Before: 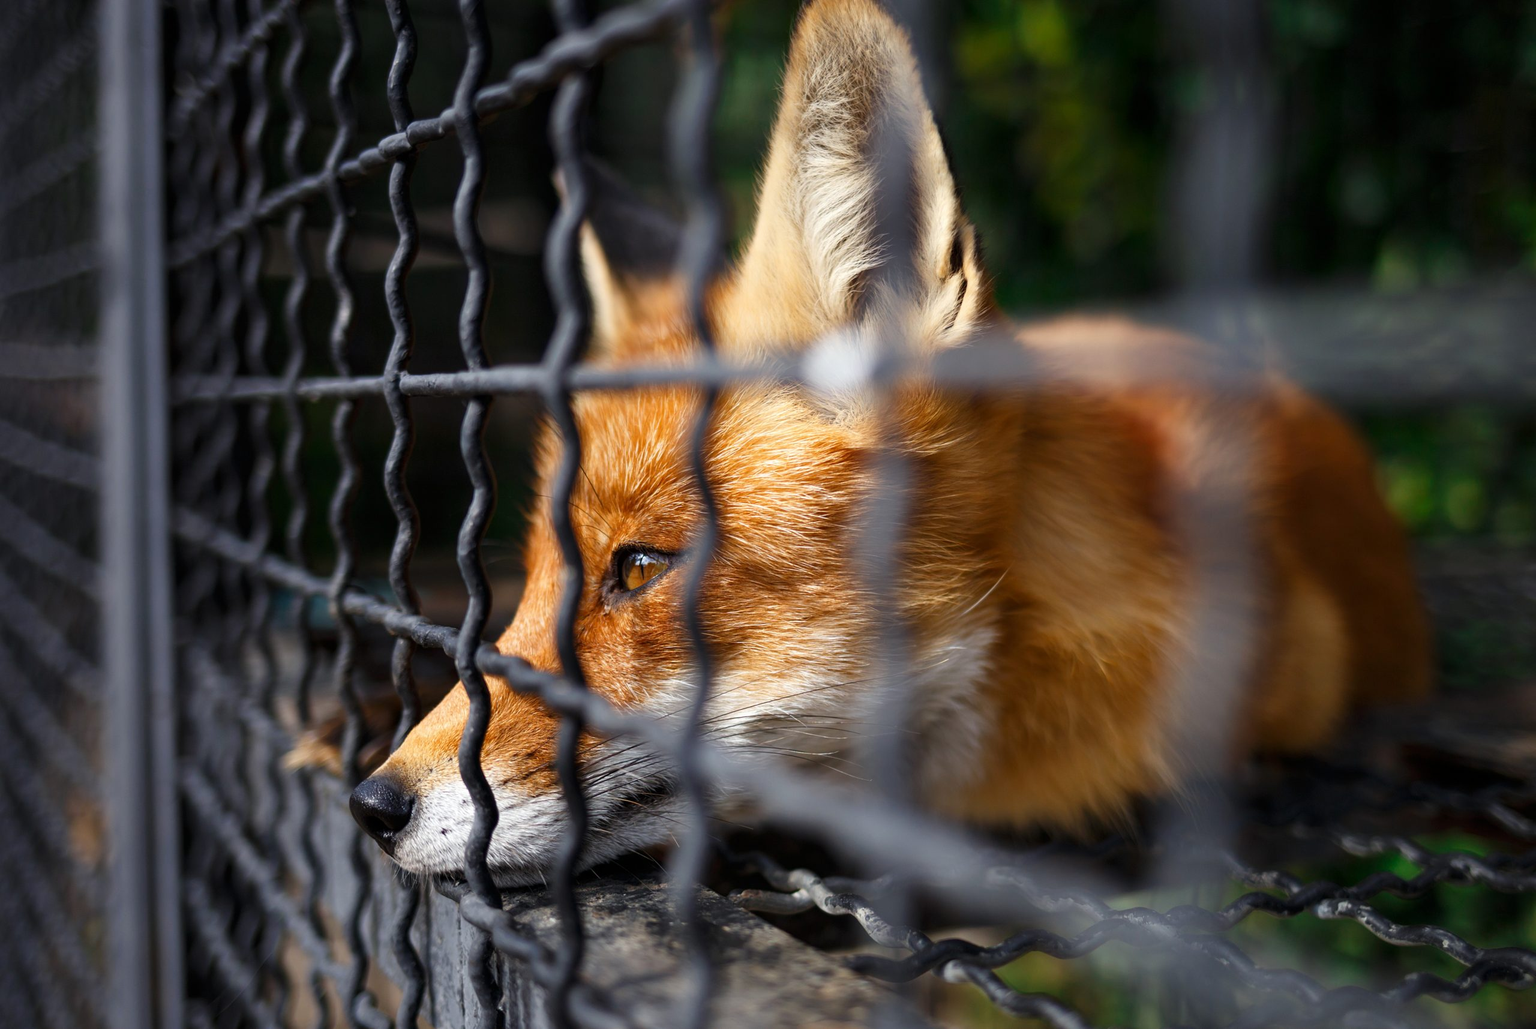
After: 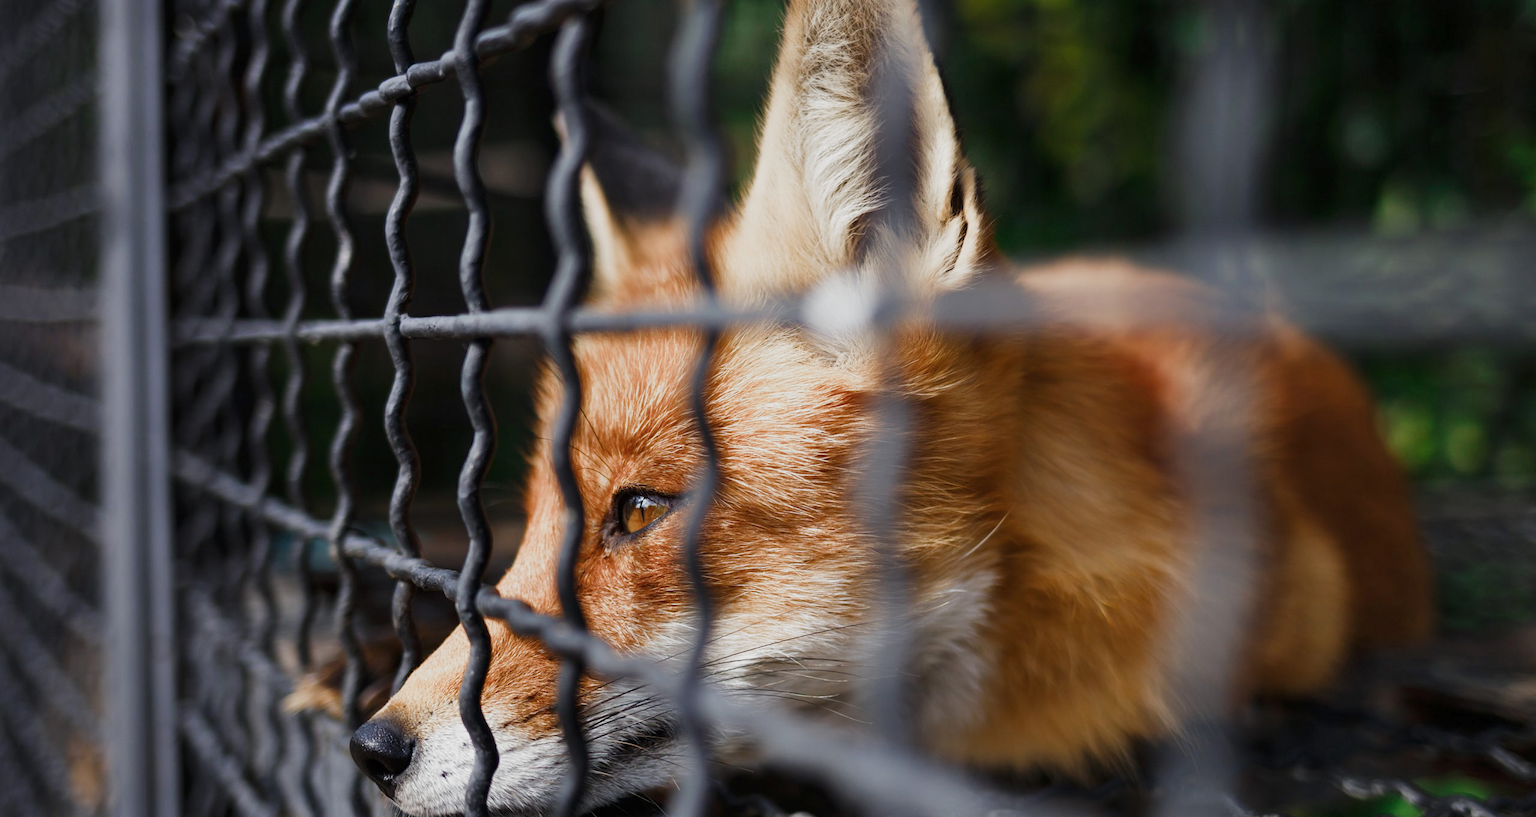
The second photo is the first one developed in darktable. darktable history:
shadows and highlights: radius 128.04, shadows 30.44, highlights -30.7, low approximation 0.01, soften with gaussian
filmic rgb: black relative exposure -16 EV, white relative exposure 2.9 EV, hardness 10, color science v5 (2021), contrast in shadows safe, contrast in highlights safe
crop and rotate: top 5.67%, bottom 14.902%
